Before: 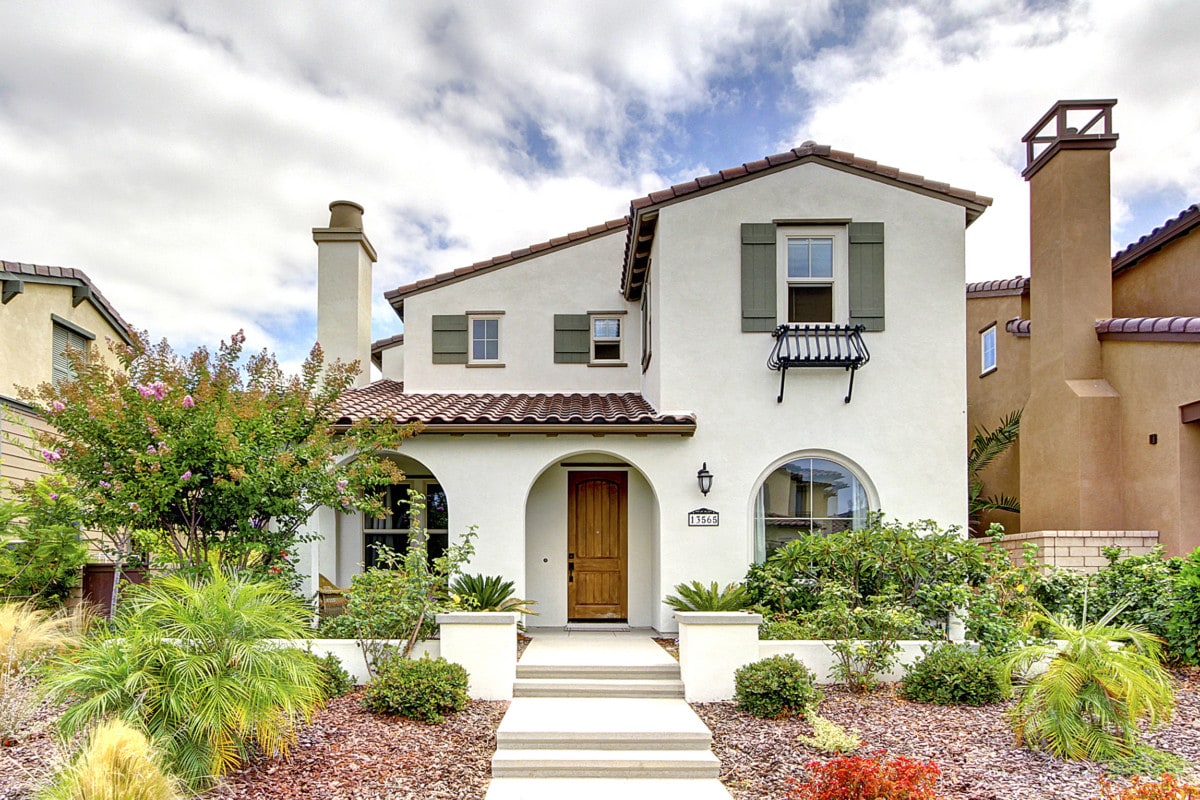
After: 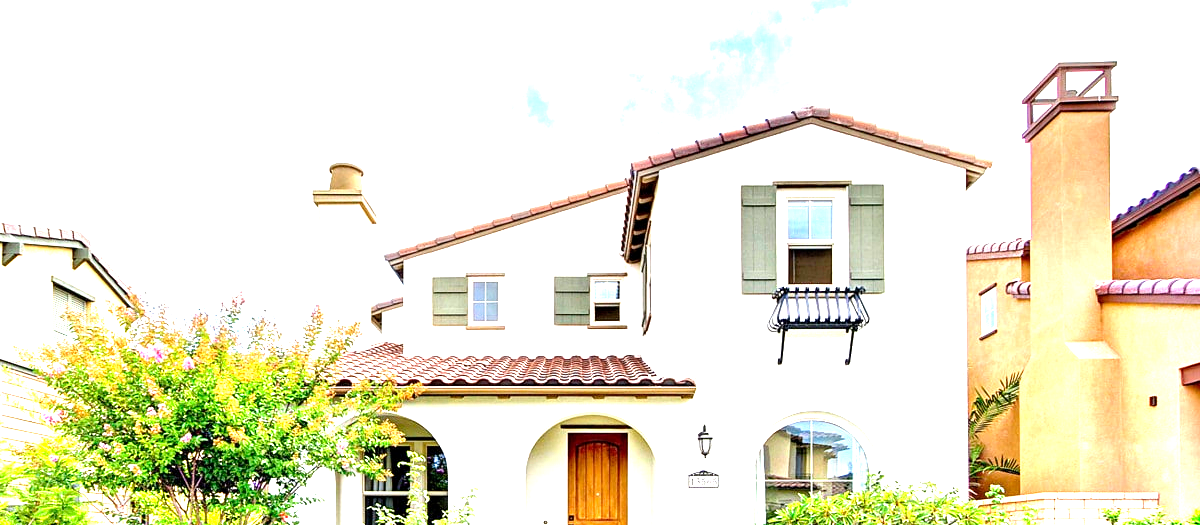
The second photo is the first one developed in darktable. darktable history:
crop and rotate: top 4.848%, bottom 29.503%
exposure: exposure 2.04 EV, compensate highlight preservation false
